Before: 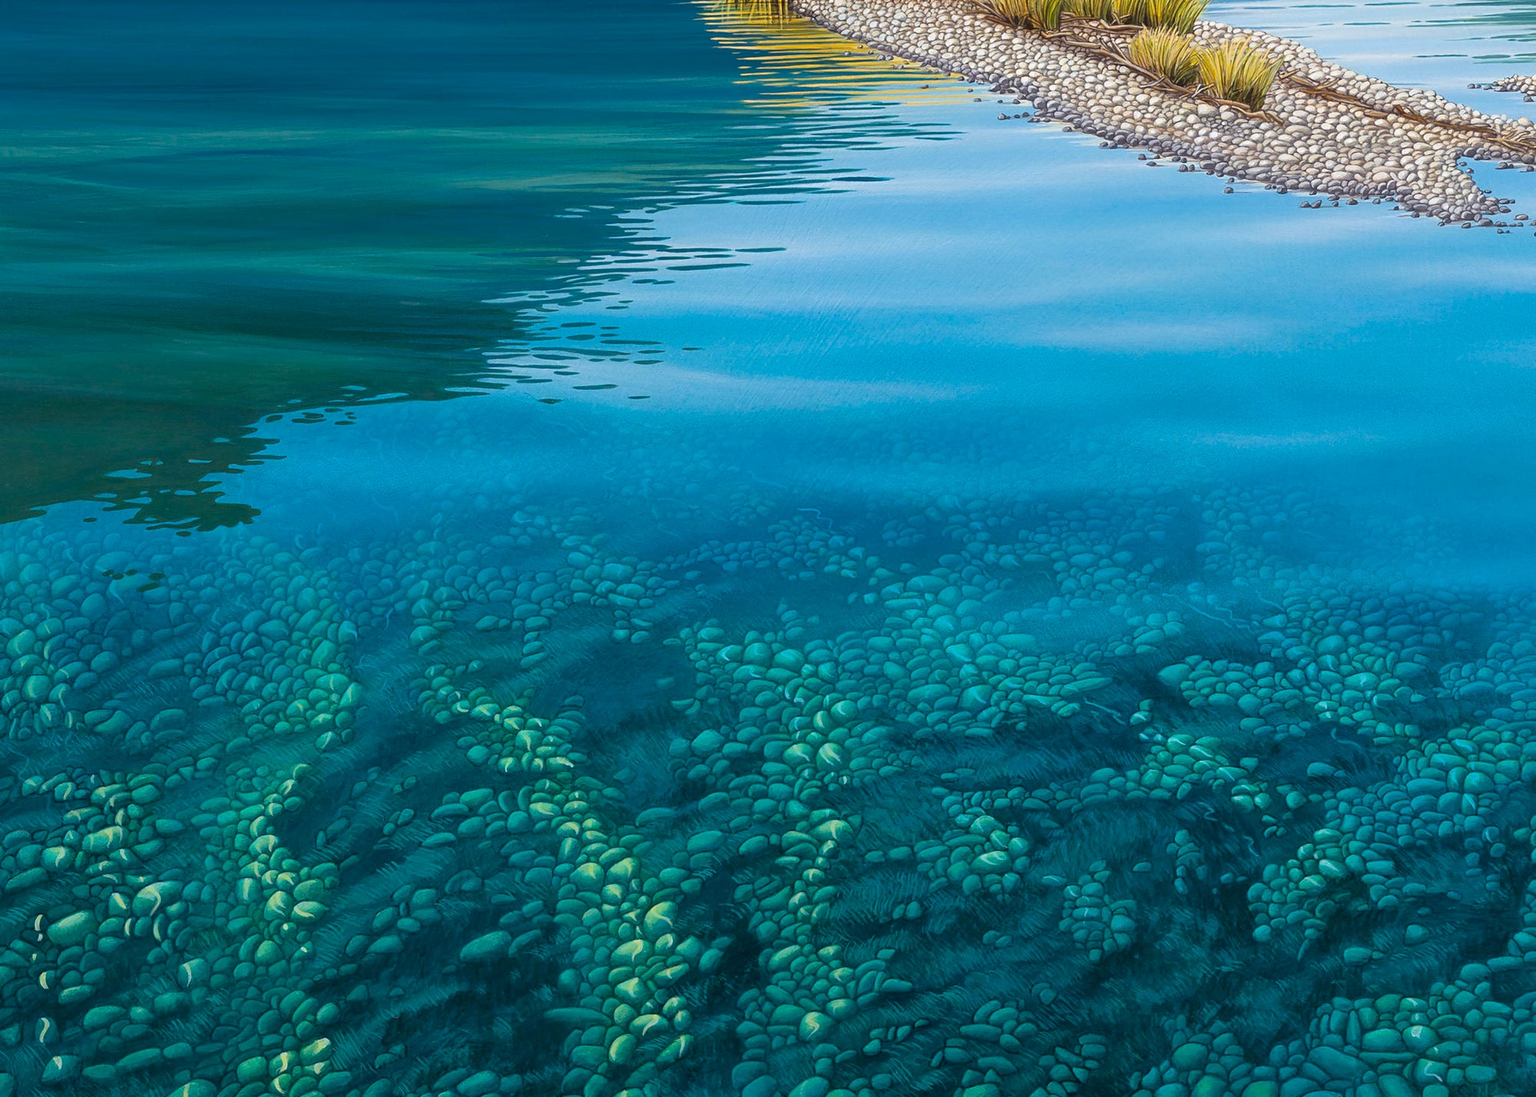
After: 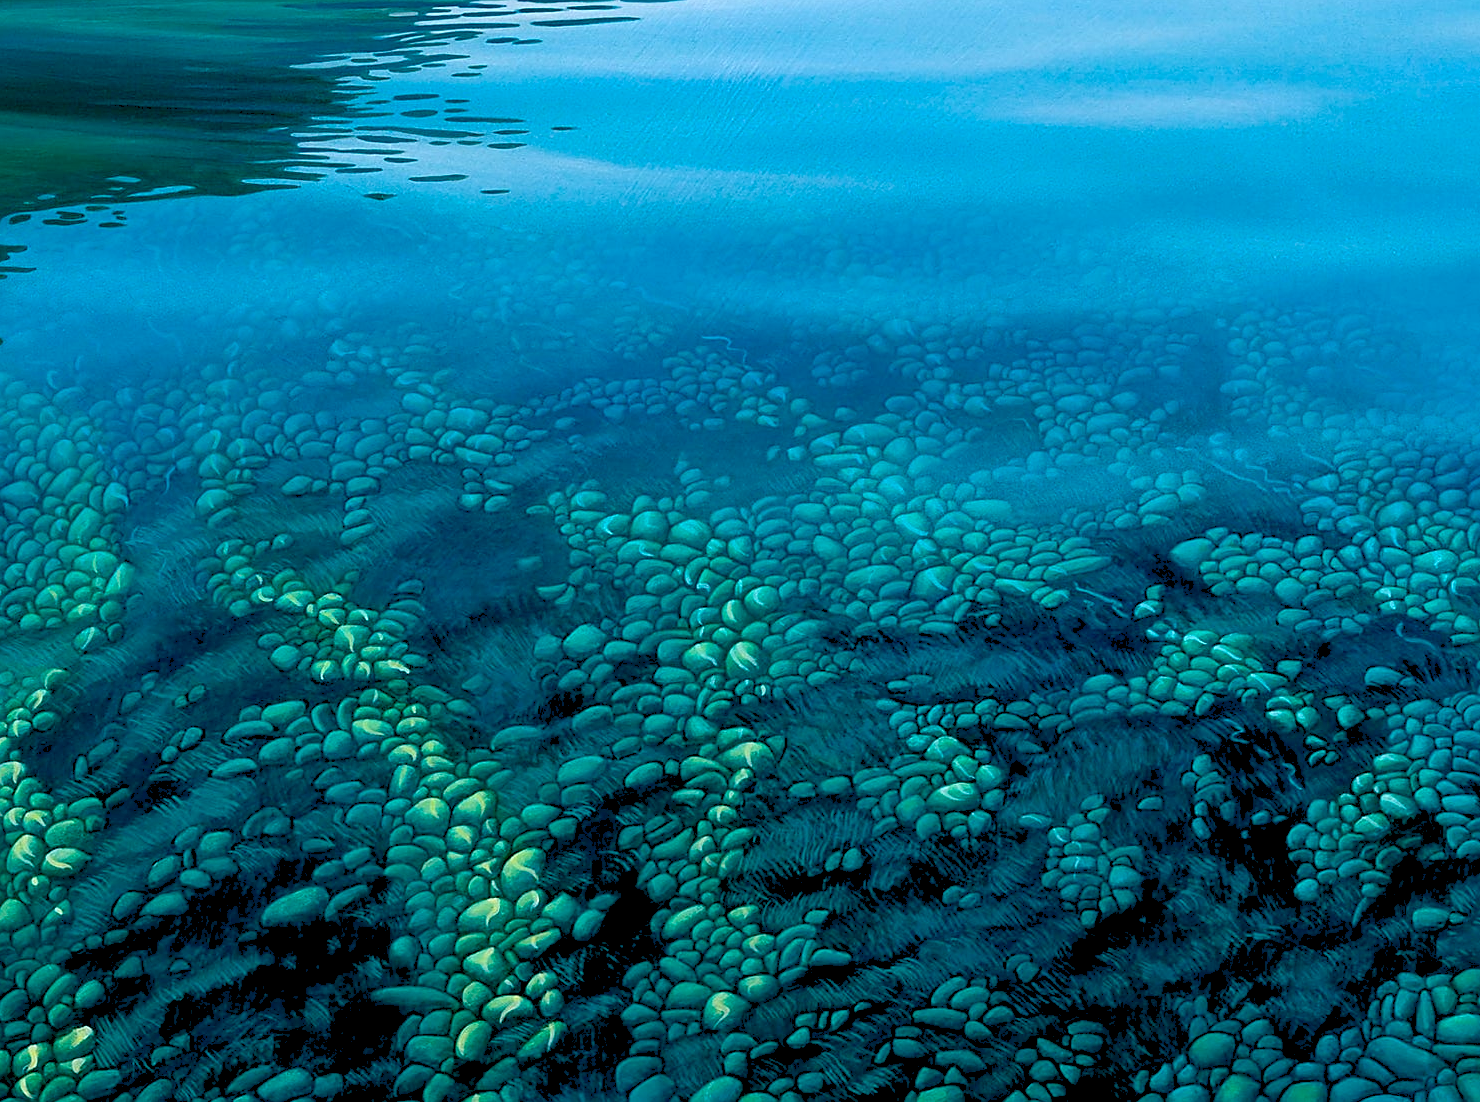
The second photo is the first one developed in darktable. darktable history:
sharpen: radius 1.864, amount 0.398, threshold 1.271
crop: left 16.871%, top 22.857%, right 9.116%
exposure: black level correction 0.031, exposure 0.304 EV, compensate highlight preservation false
